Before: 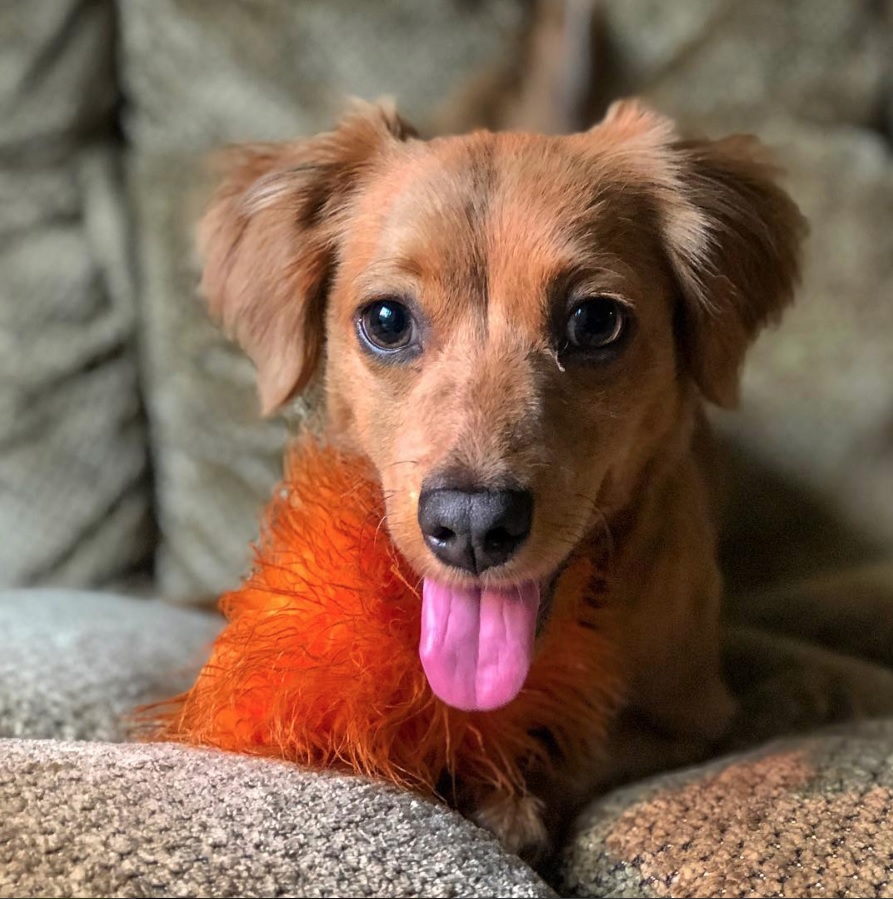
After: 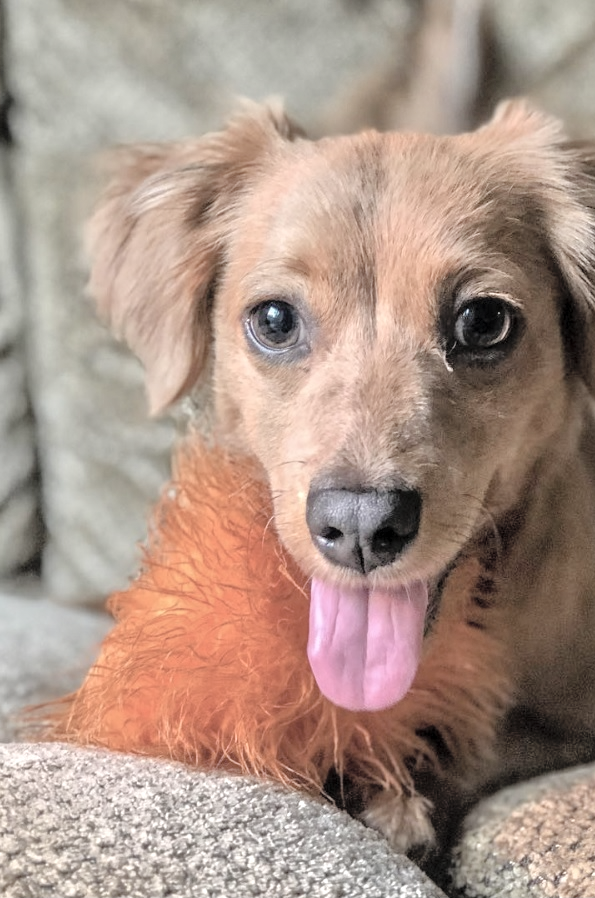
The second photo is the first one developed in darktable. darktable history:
tone equalizer: -7 EV 0.15 EV, -6 EV 0.6 EV, -5 EV 1.15 EV, -4 EV 1.33 EV, -3 EV 1.15 EV, -2 EV 0.6 EV, -1 EV 0.15 EV, mask exposure compensation -0.5 EV
local contrast: detail 117%
crop and rotate: left 12.648%, right 20.685%
contrast brightness saturation: brightness 0.18, saturation -0.5
